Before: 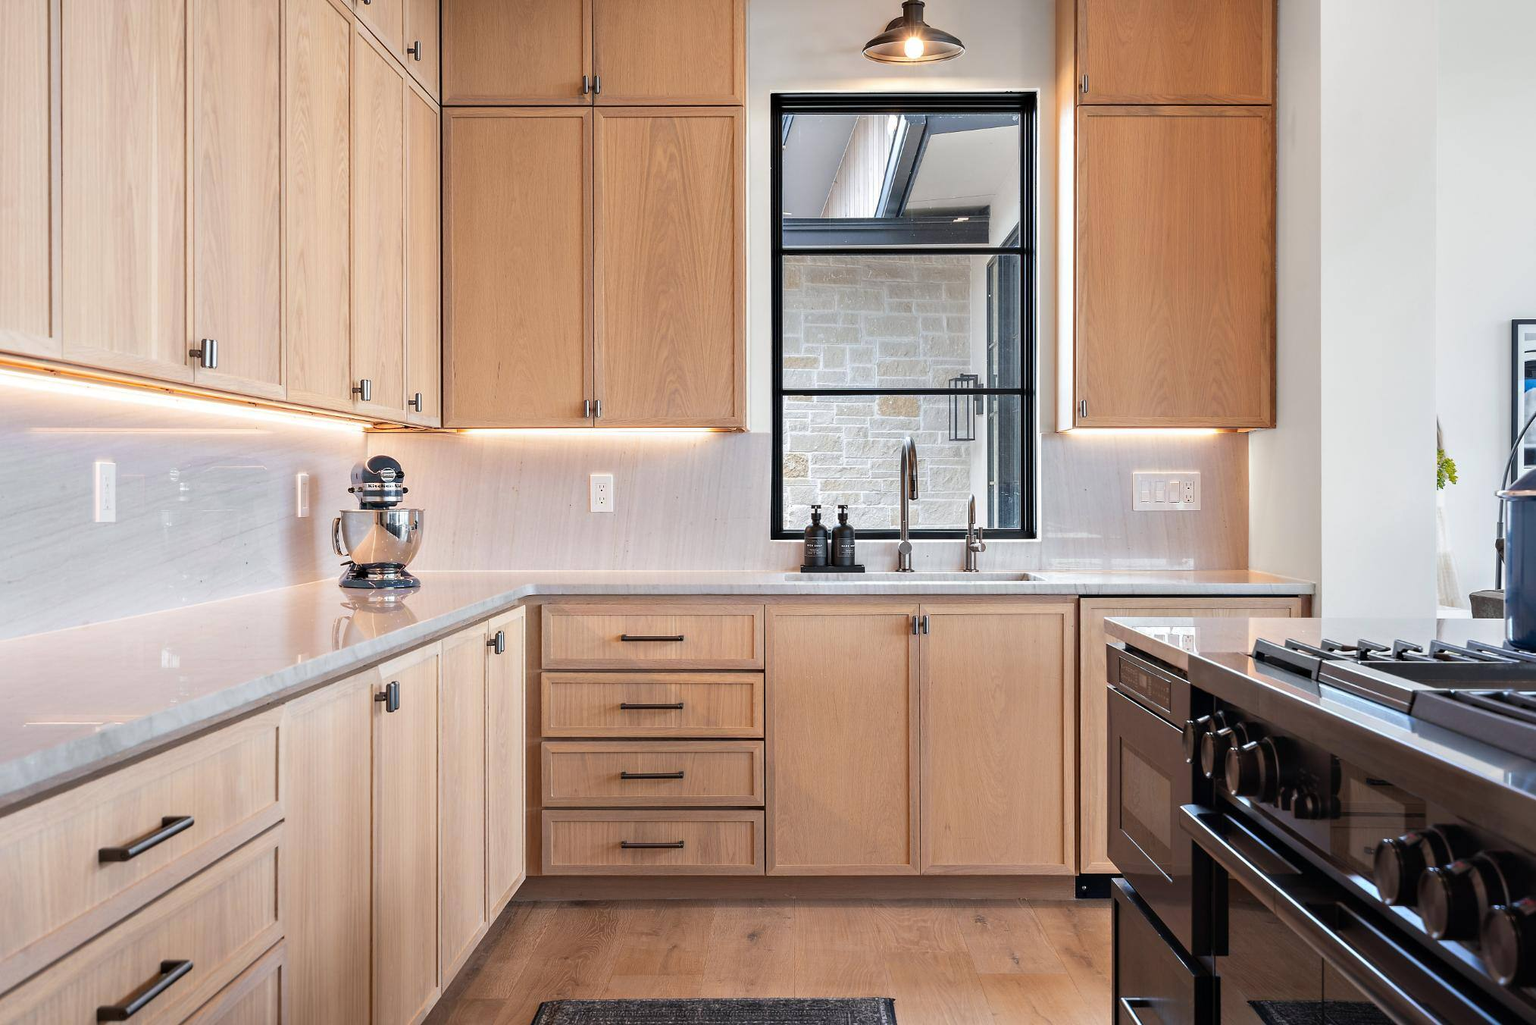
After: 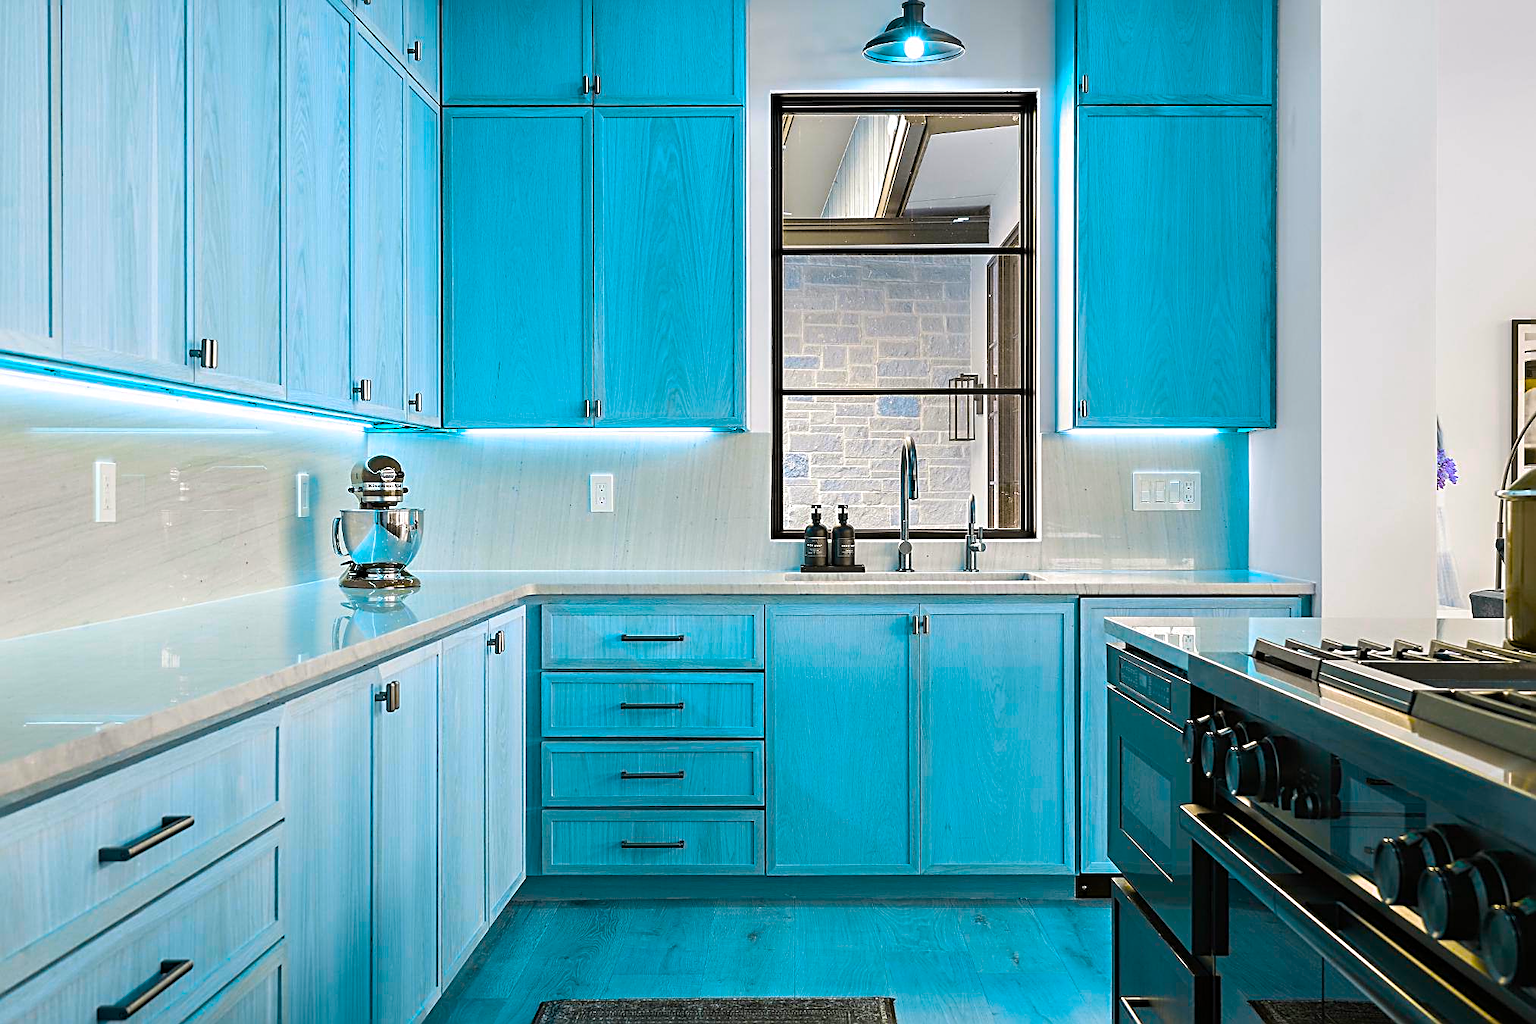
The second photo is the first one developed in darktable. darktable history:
color balance rgb: hue shift 180°, global vibrance 50%, contrast 0.32%
sharpen: radius 2.676, amount 0.669
